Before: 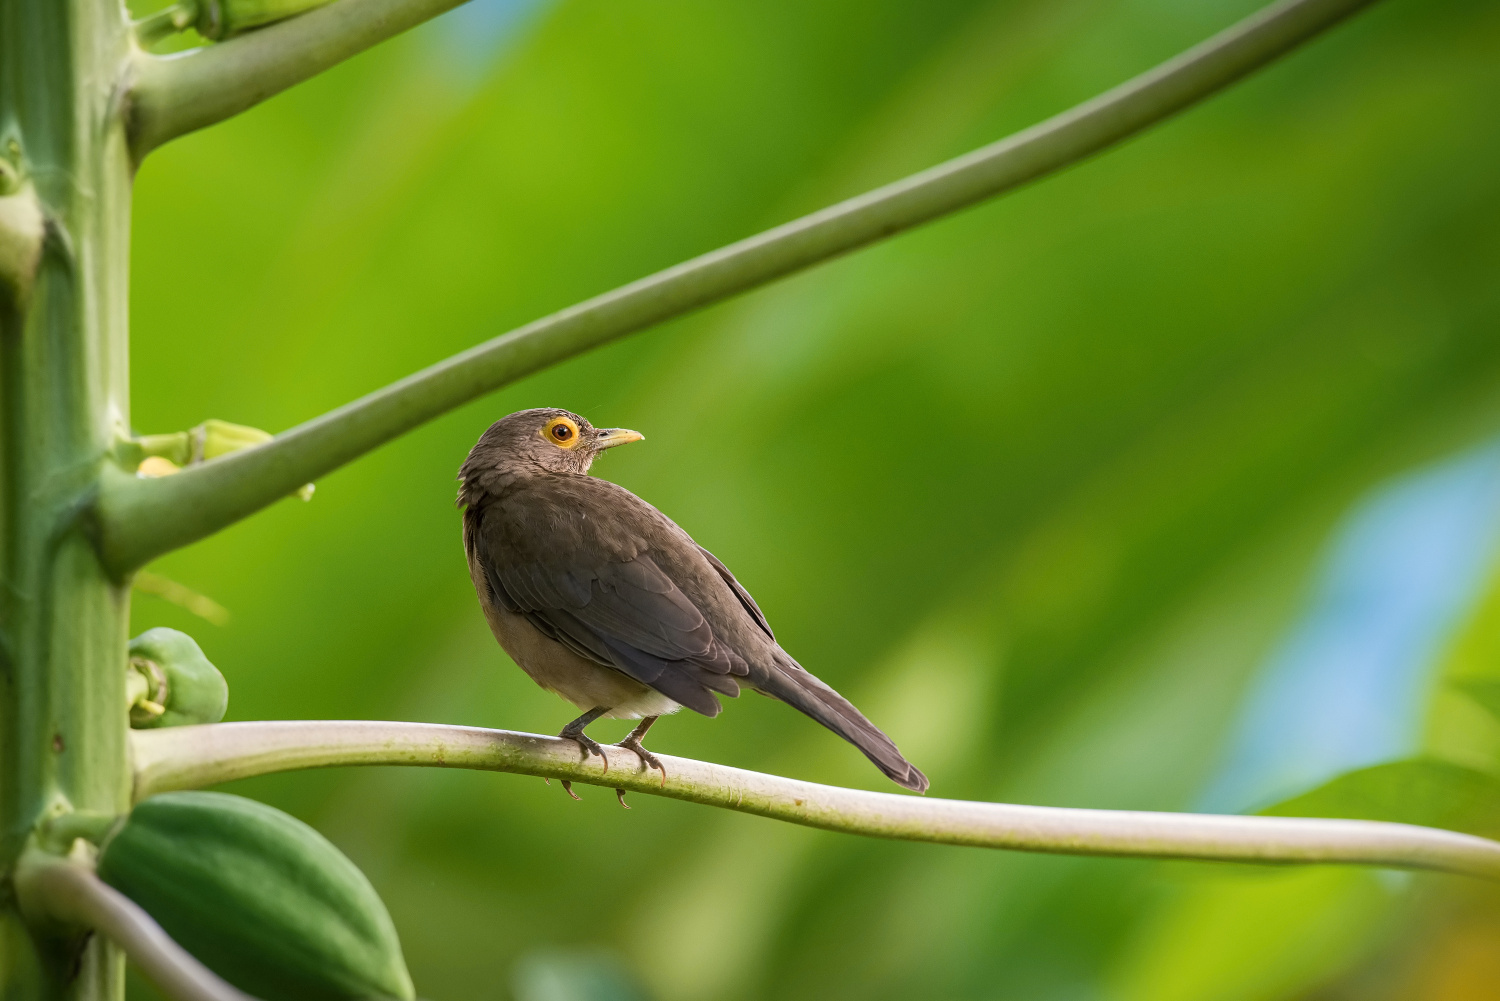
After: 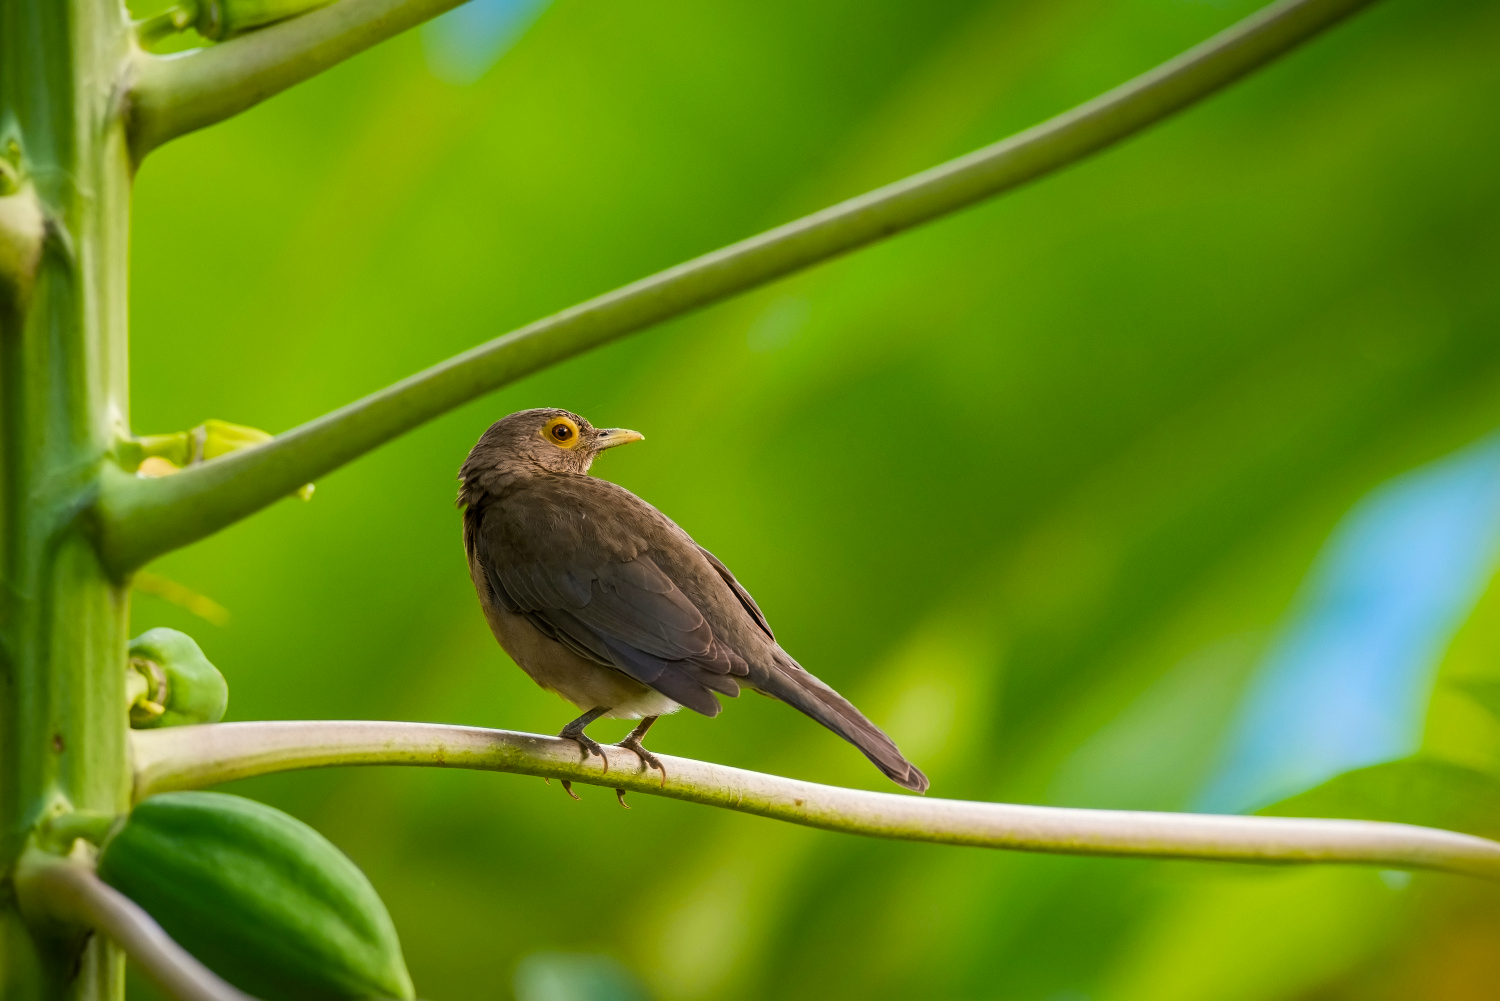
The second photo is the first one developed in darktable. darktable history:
color equalizer: saturation › red 1.13, hue › red 8.94, brightness › red 0.754, brightness › orange 0.768, node placement 5°
color balance rgb: linear chroma grading › global chroma 33.4%
